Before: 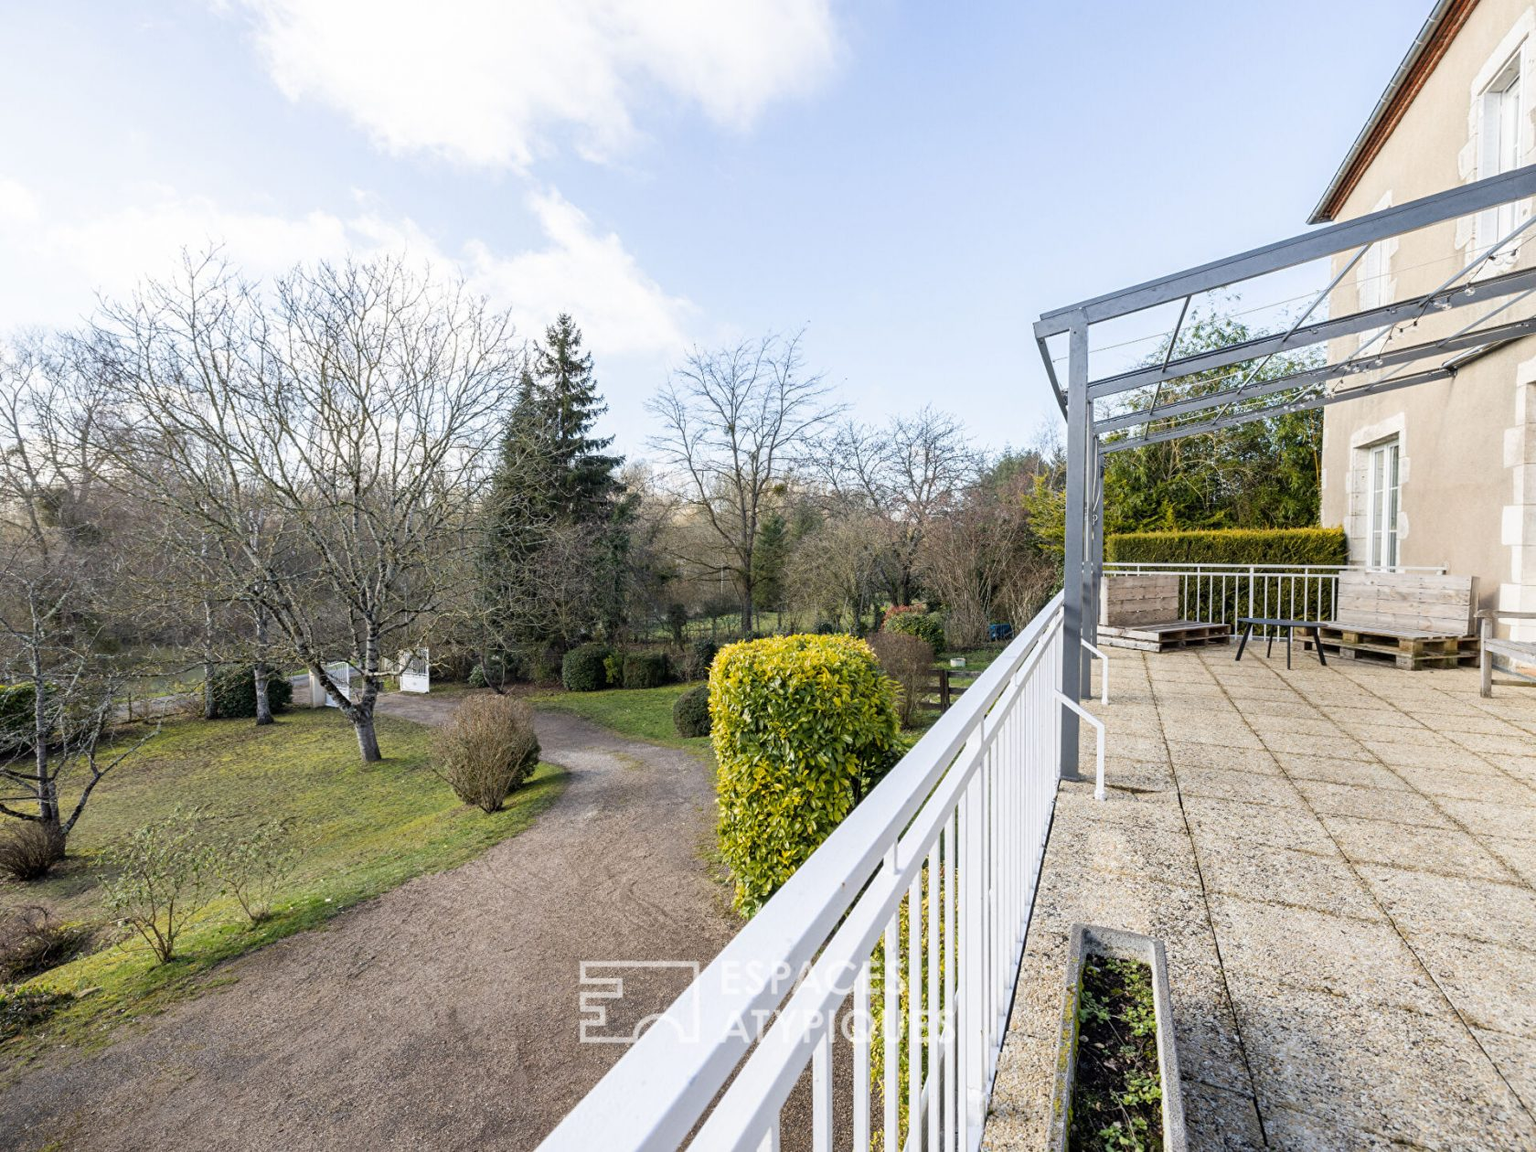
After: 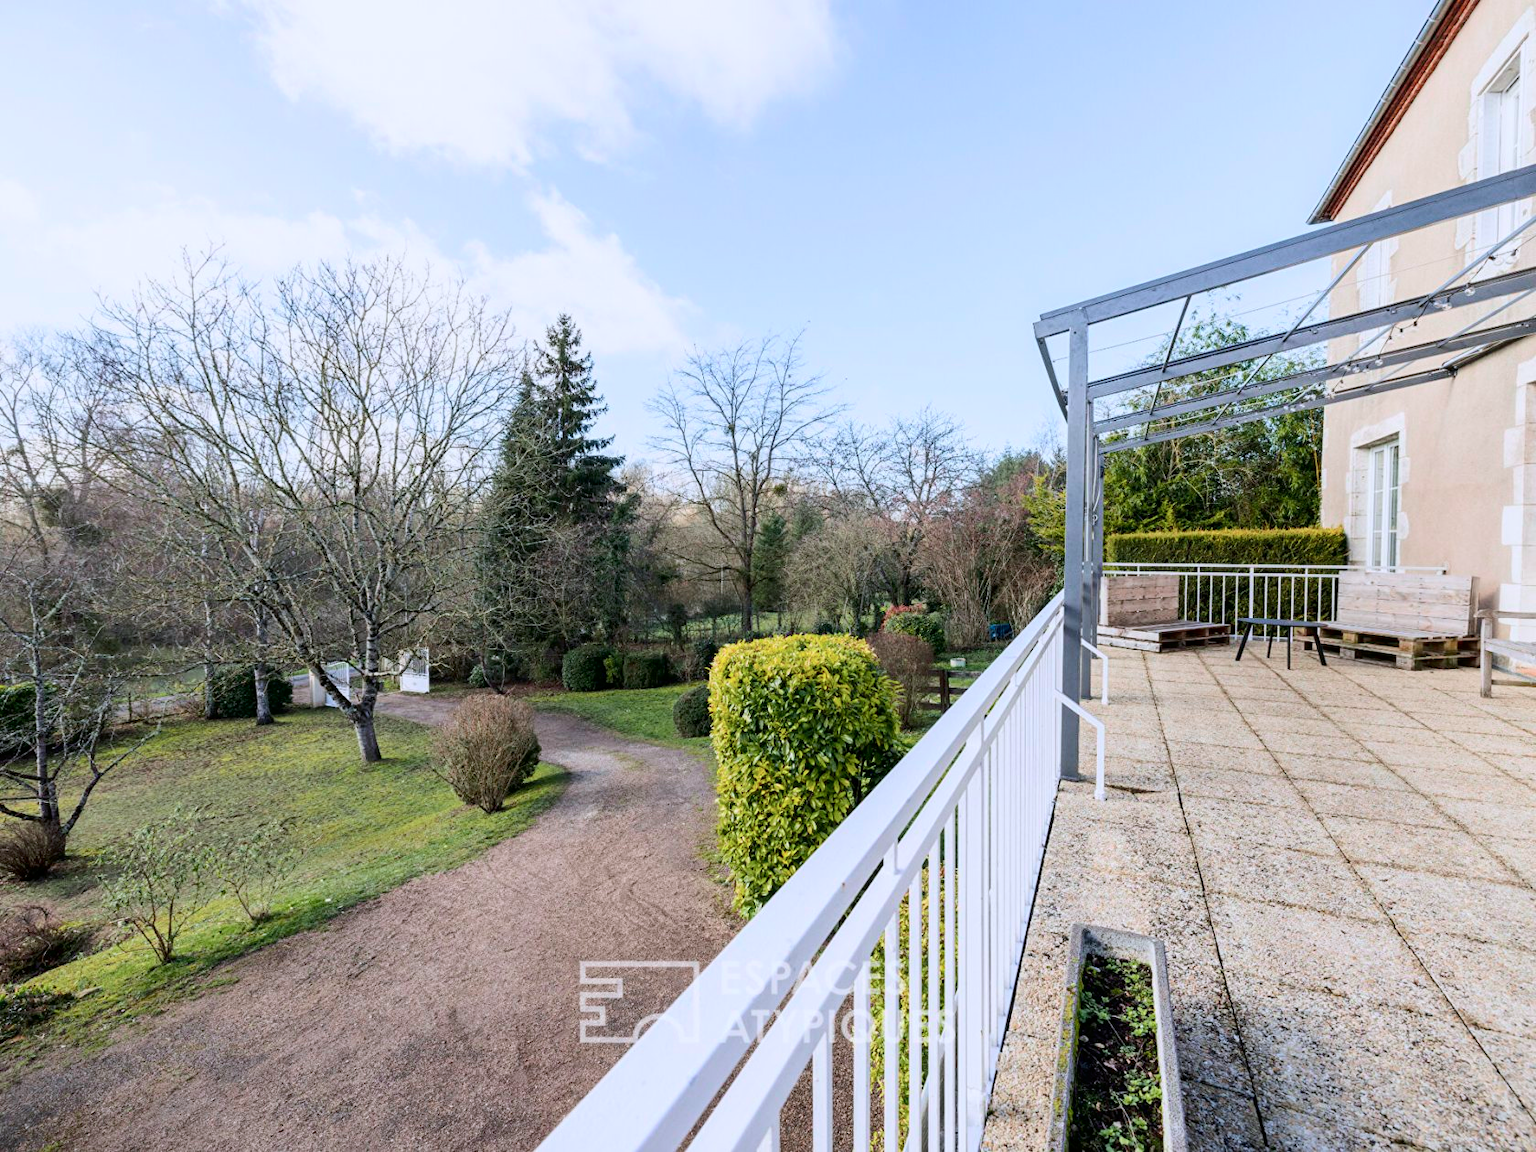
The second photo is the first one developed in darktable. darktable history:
tone curve: curves: ch0 [(0, 0) (0.068, 0.031) (0.175, 0.132) (0.337, 0.304) (0.498, 0.511) (0.748, 0.762) (0.993, 0.954)]; ch1 [(0, 0) (0.294, 0.184) (0.359, 0.34) (0.362, 0.35) (0.43, 0.41) (0.469, 0.453) (0.495, 0.489) (0.54, 0.563) (0.612, 0.641) (1, 1)]; ch2 [(0, 0) (0.431, 0.419) (0.495, 0.502) (0.524, 0.534) (0.557, 0.56) (0.634, 0.654) (0.728, 0.722) (1, 1)], color space Lab, independent channels, preserve colors none
color calibration: illuminant as shot in camera, x 0.358, y 0.373, temperature 4628.91 K
